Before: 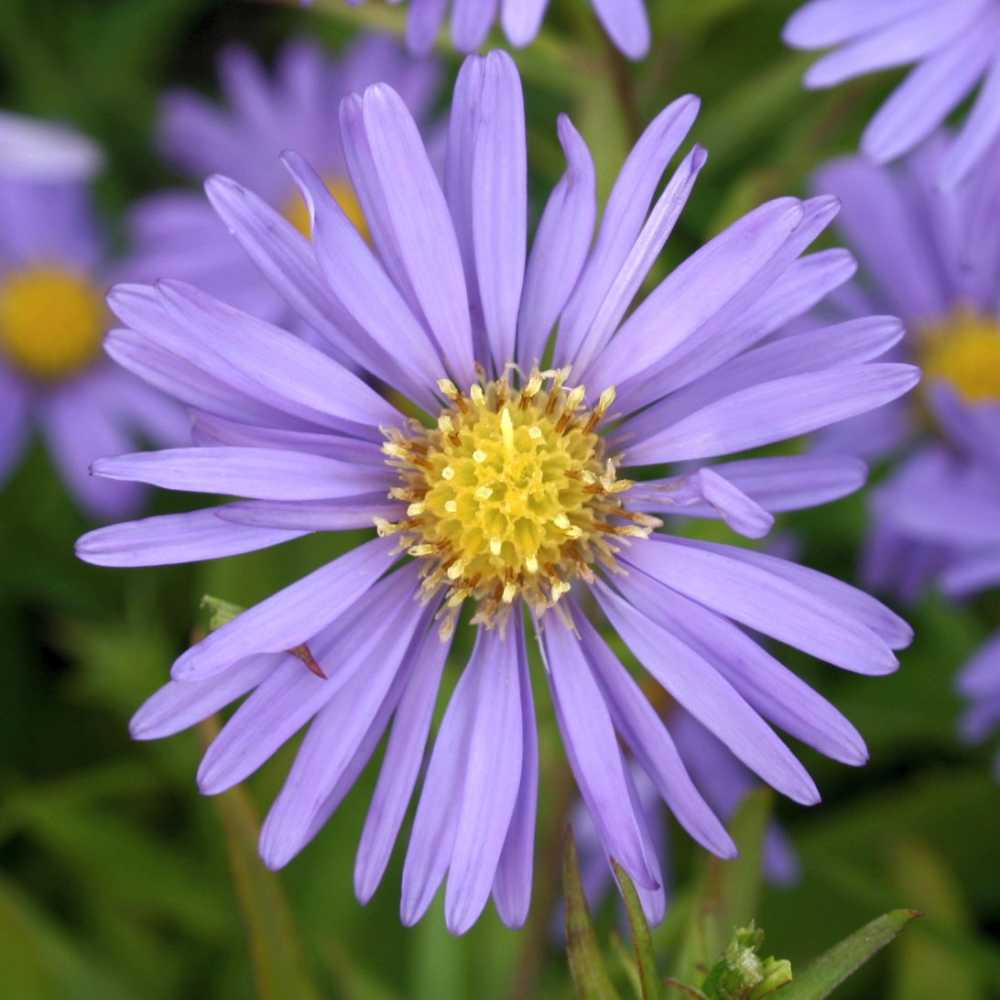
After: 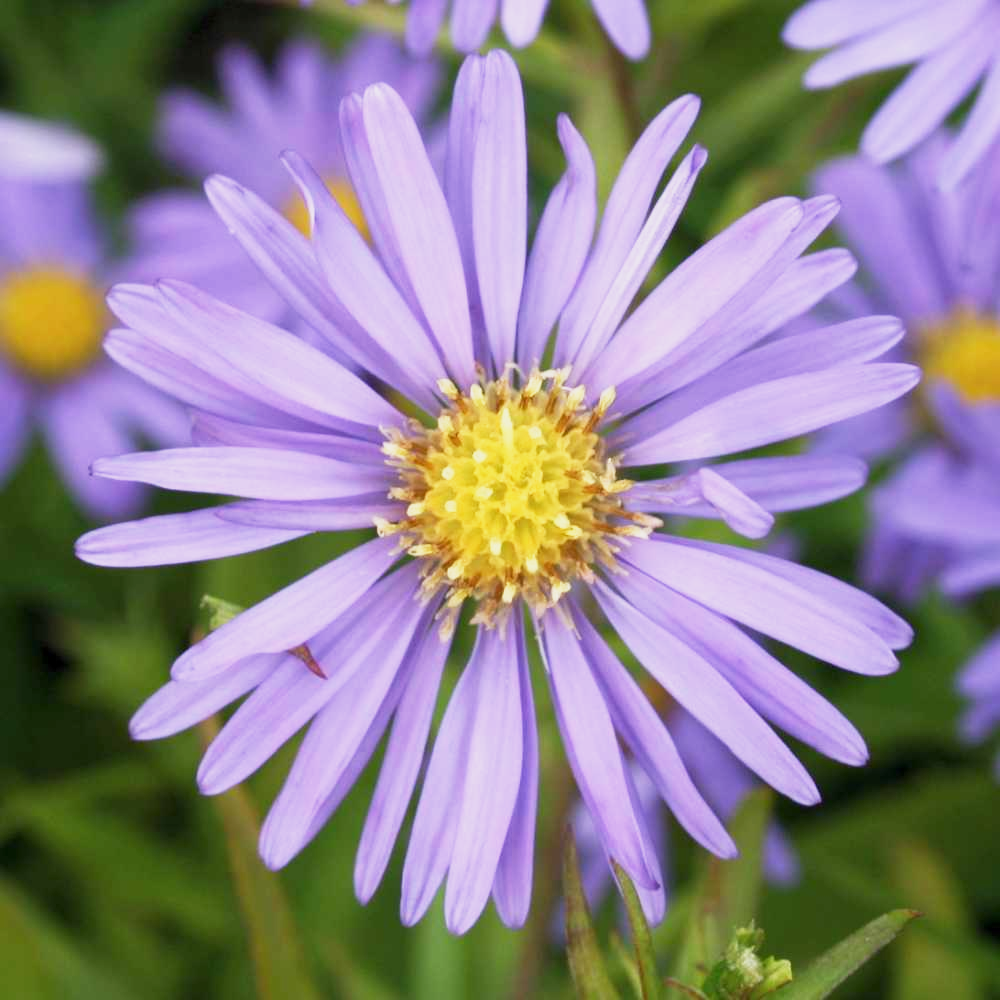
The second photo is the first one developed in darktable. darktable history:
base curve: curves: ch0 [(0, 0) (0.088, 0.125) (0.176, 0.251) (0.354, 0.501) (0.613, 0.749) (1, 0.877)], preserve colors none
sharpen: radius 2.883, amount 0.868, threshold 47.523
